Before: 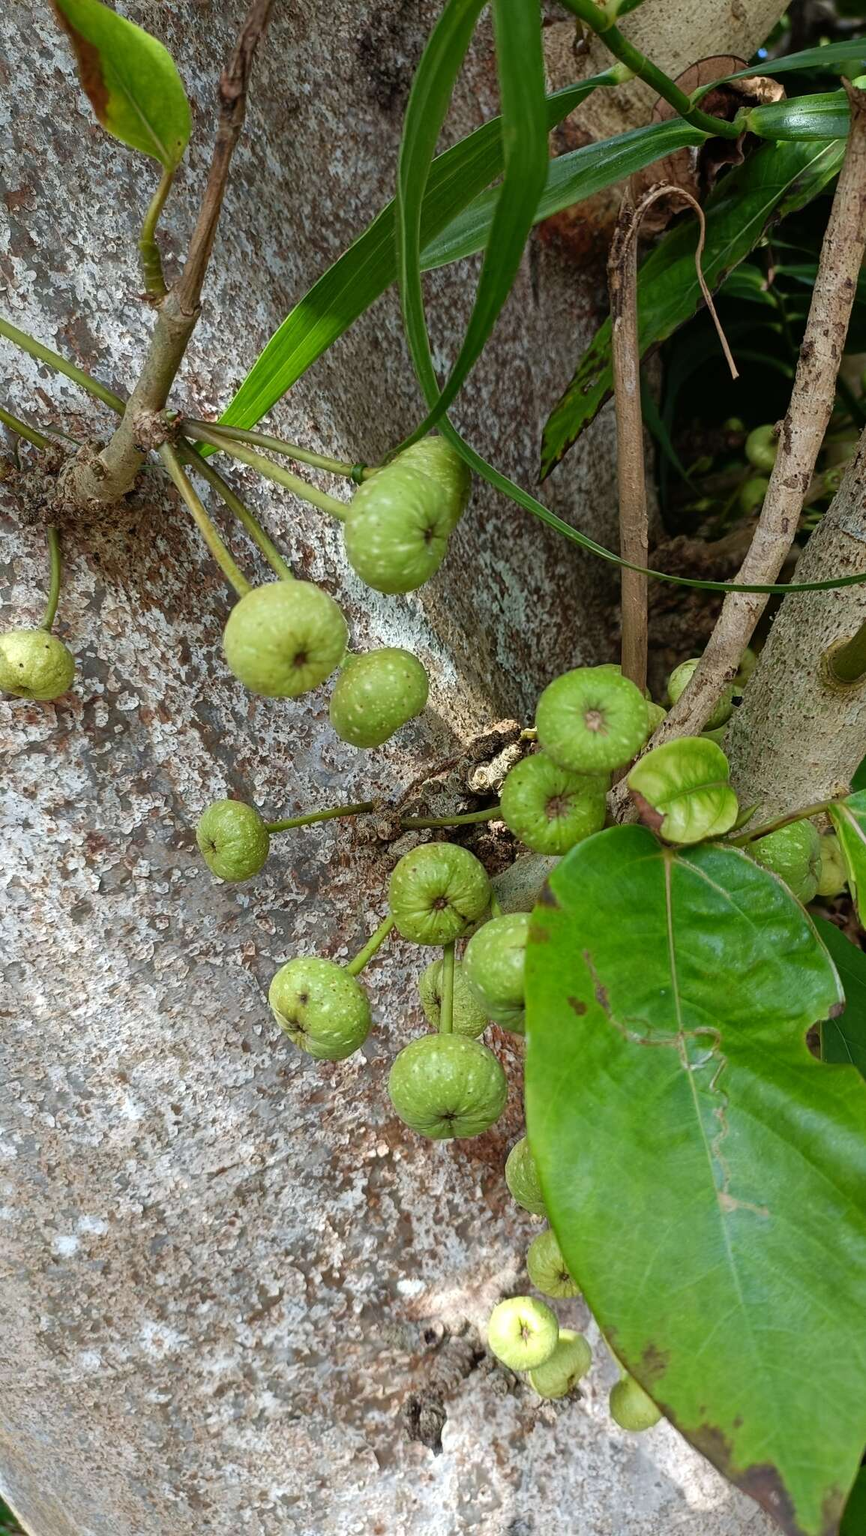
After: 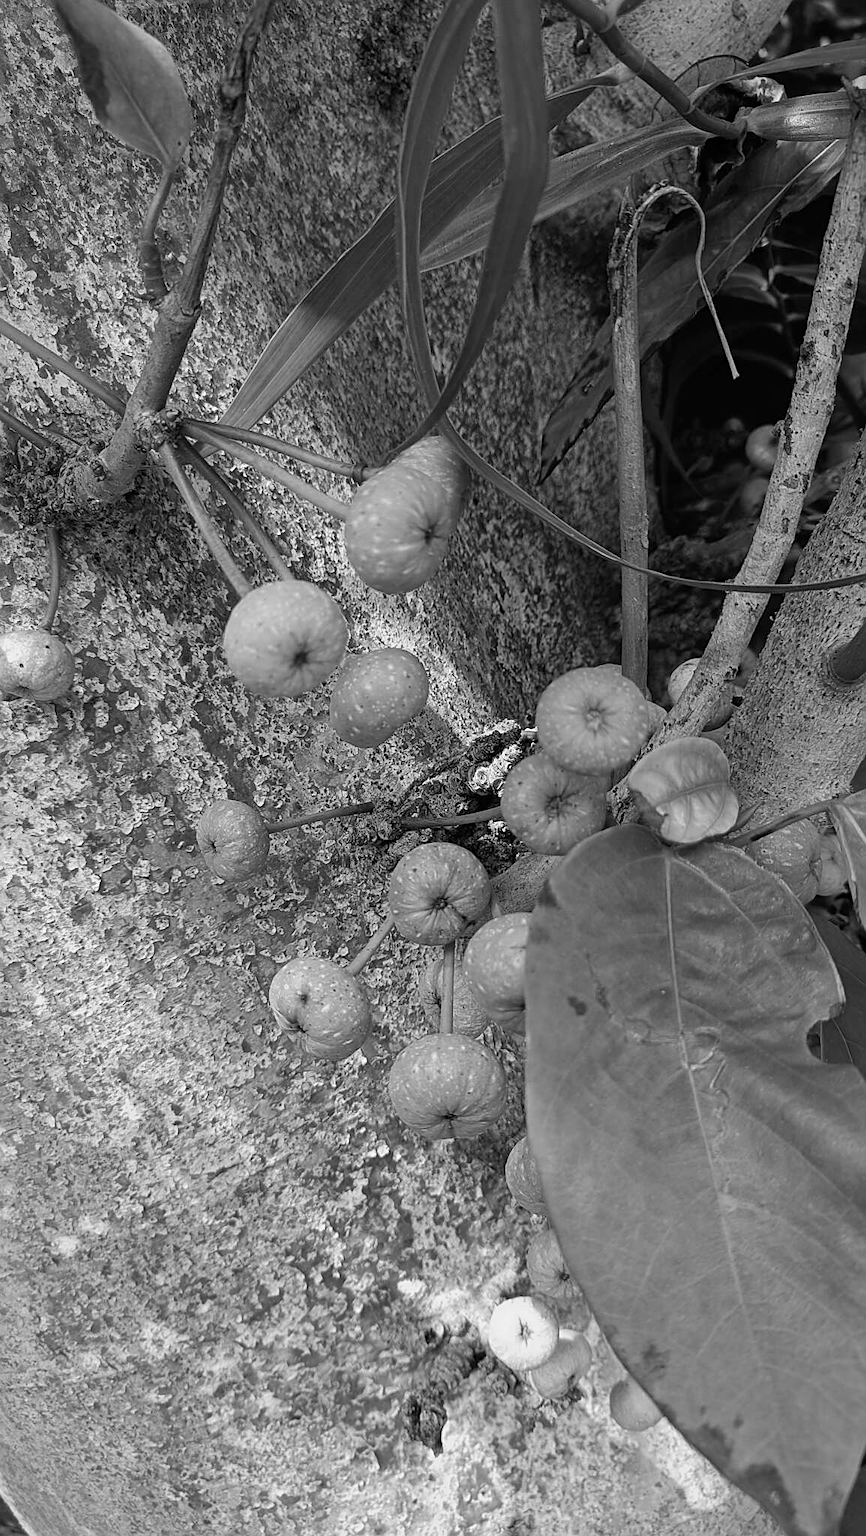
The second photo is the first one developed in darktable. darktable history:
sharpen: on, module defaults
monochrome: a 26.22, b 42.67, size 0.8
